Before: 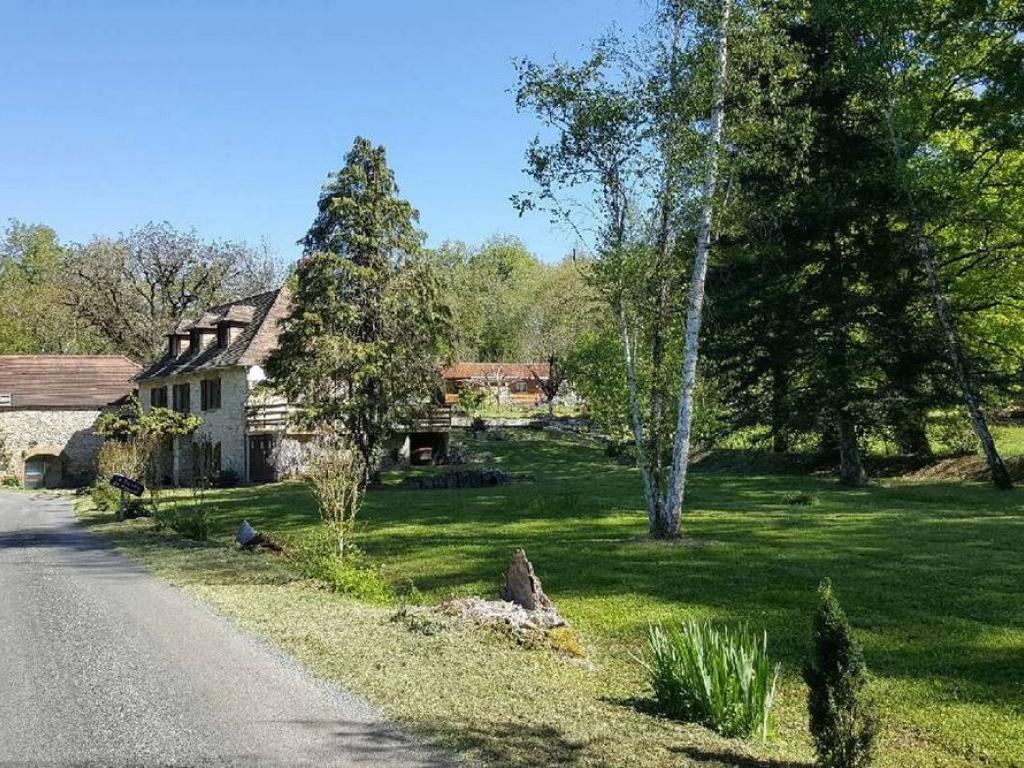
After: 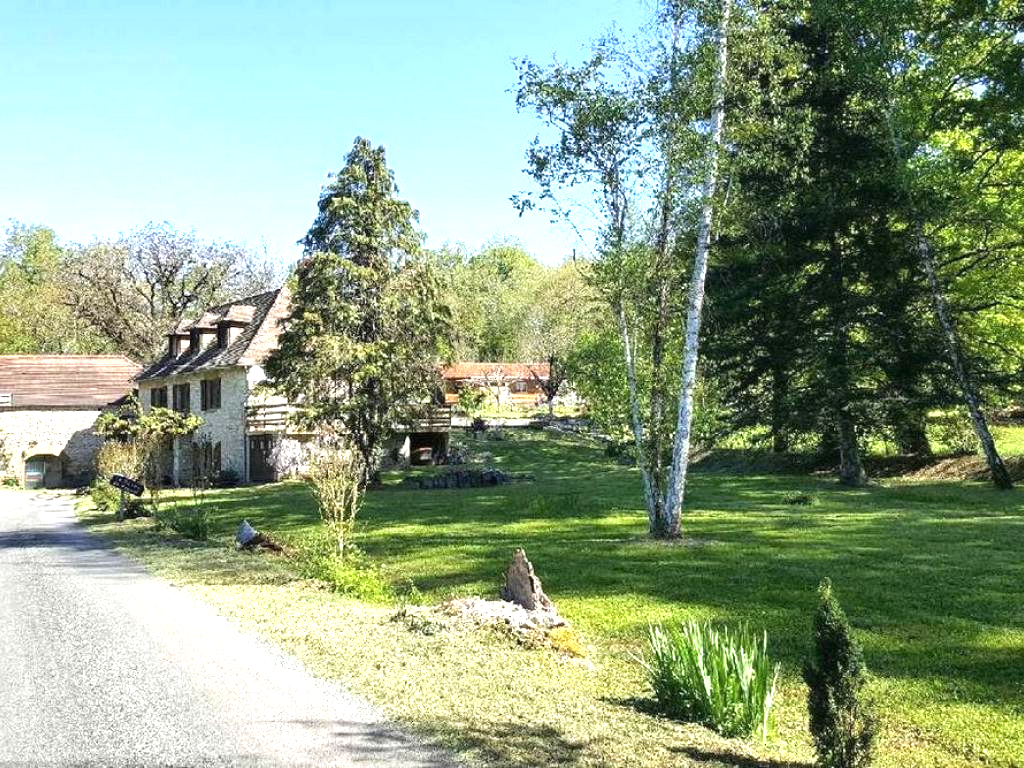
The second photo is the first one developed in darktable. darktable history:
exposure: black level correction 0, exposure 1 EV, compensate highlight preservation false
levels: levels [0, 0.492, 0.984]
